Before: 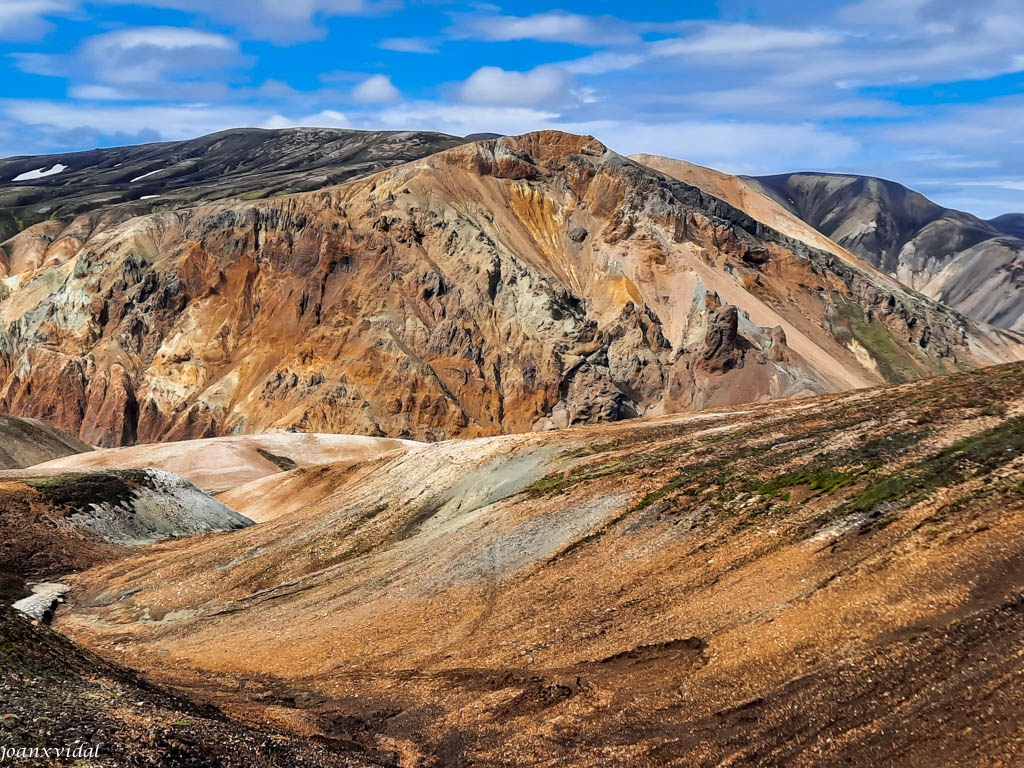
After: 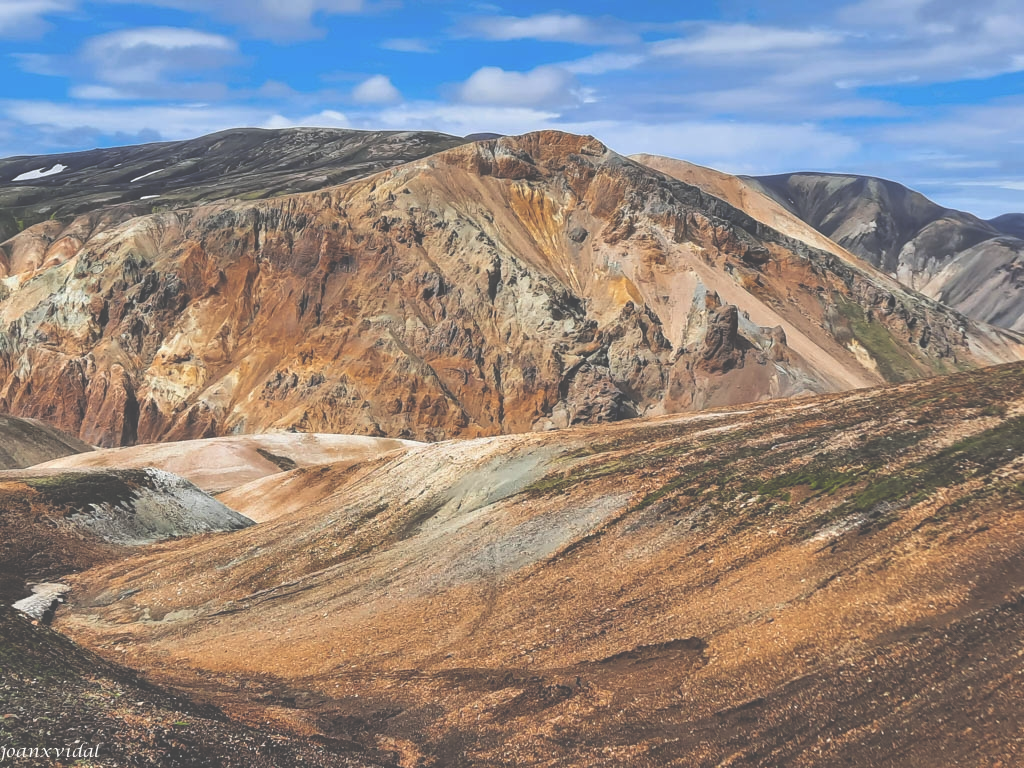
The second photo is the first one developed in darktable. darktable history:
exposure: black level correction -0.062, exposure -0.049 EV, compensate highlight preservation false
